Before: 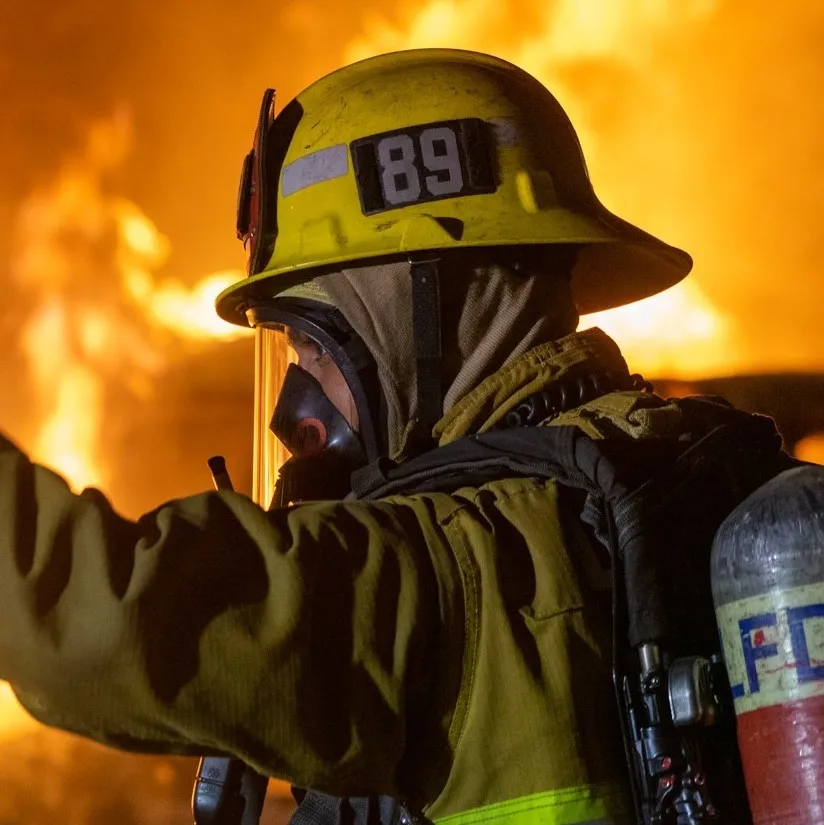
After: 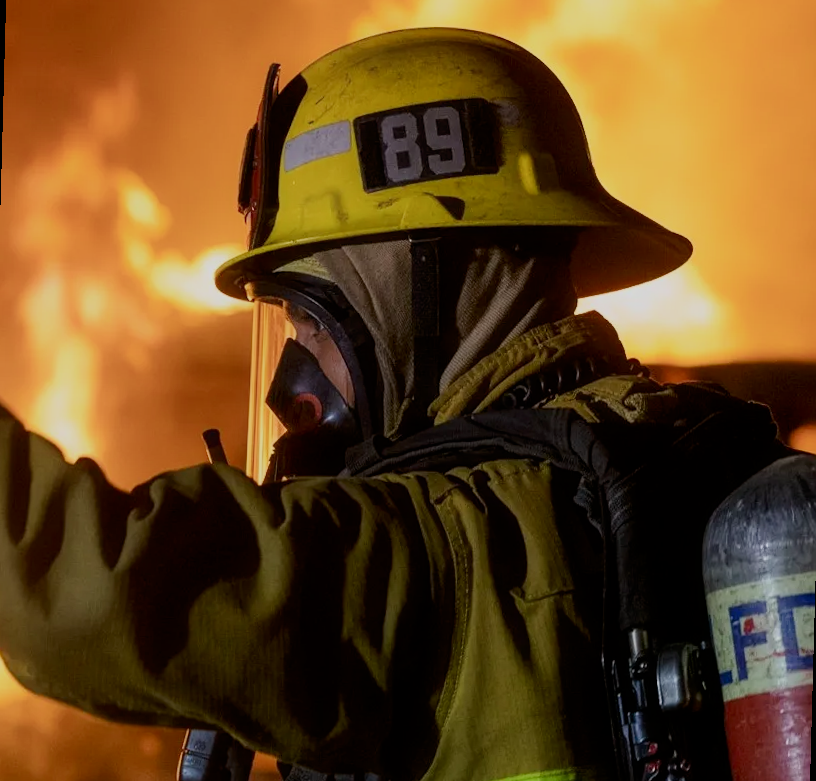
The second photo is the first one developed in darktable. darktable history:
contrast equalizer: y [[0.5, 0.496, 0.435, 0.435, 0.496, 0.5], [0.5 ×6], [0.5 ×6], [0 ×6], [0 ×6]]
contrast brightness saturation: contrast 0.22
filmic rgb: black relative exposure -6.59 EV, white relative exposure 4.71 EV, hardness 3.13, contrast 0.805
rotate and perspective: rotation 1.57°, crop left 0.018, crop right 0.982, crop top 0.039, crop bottom 0.961
